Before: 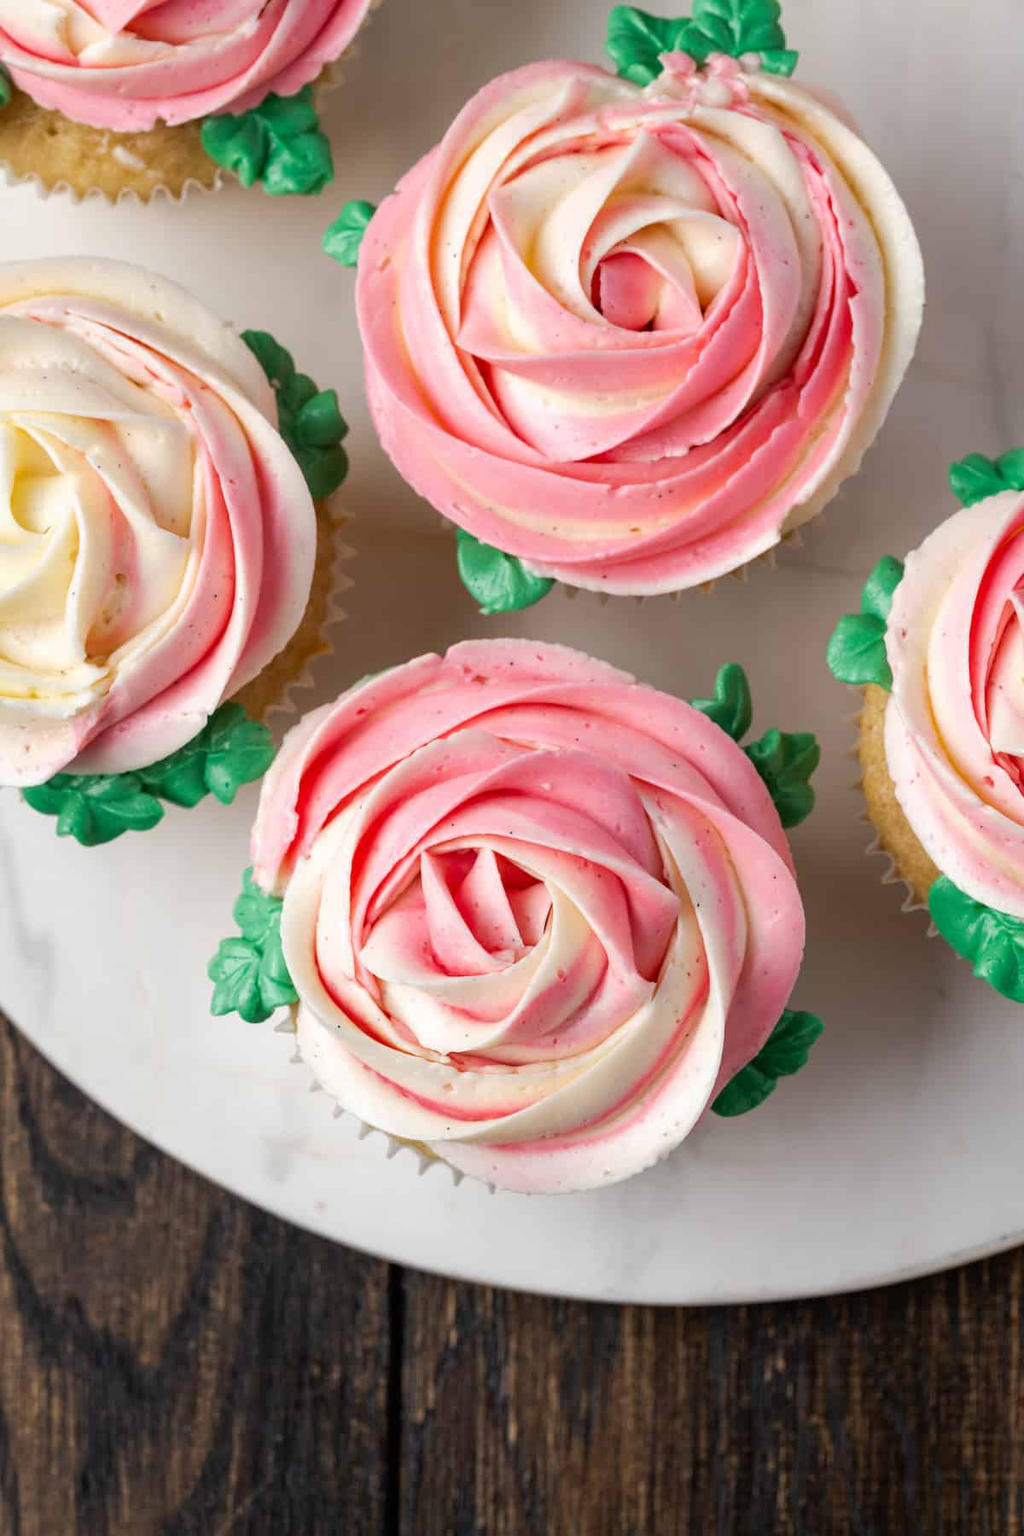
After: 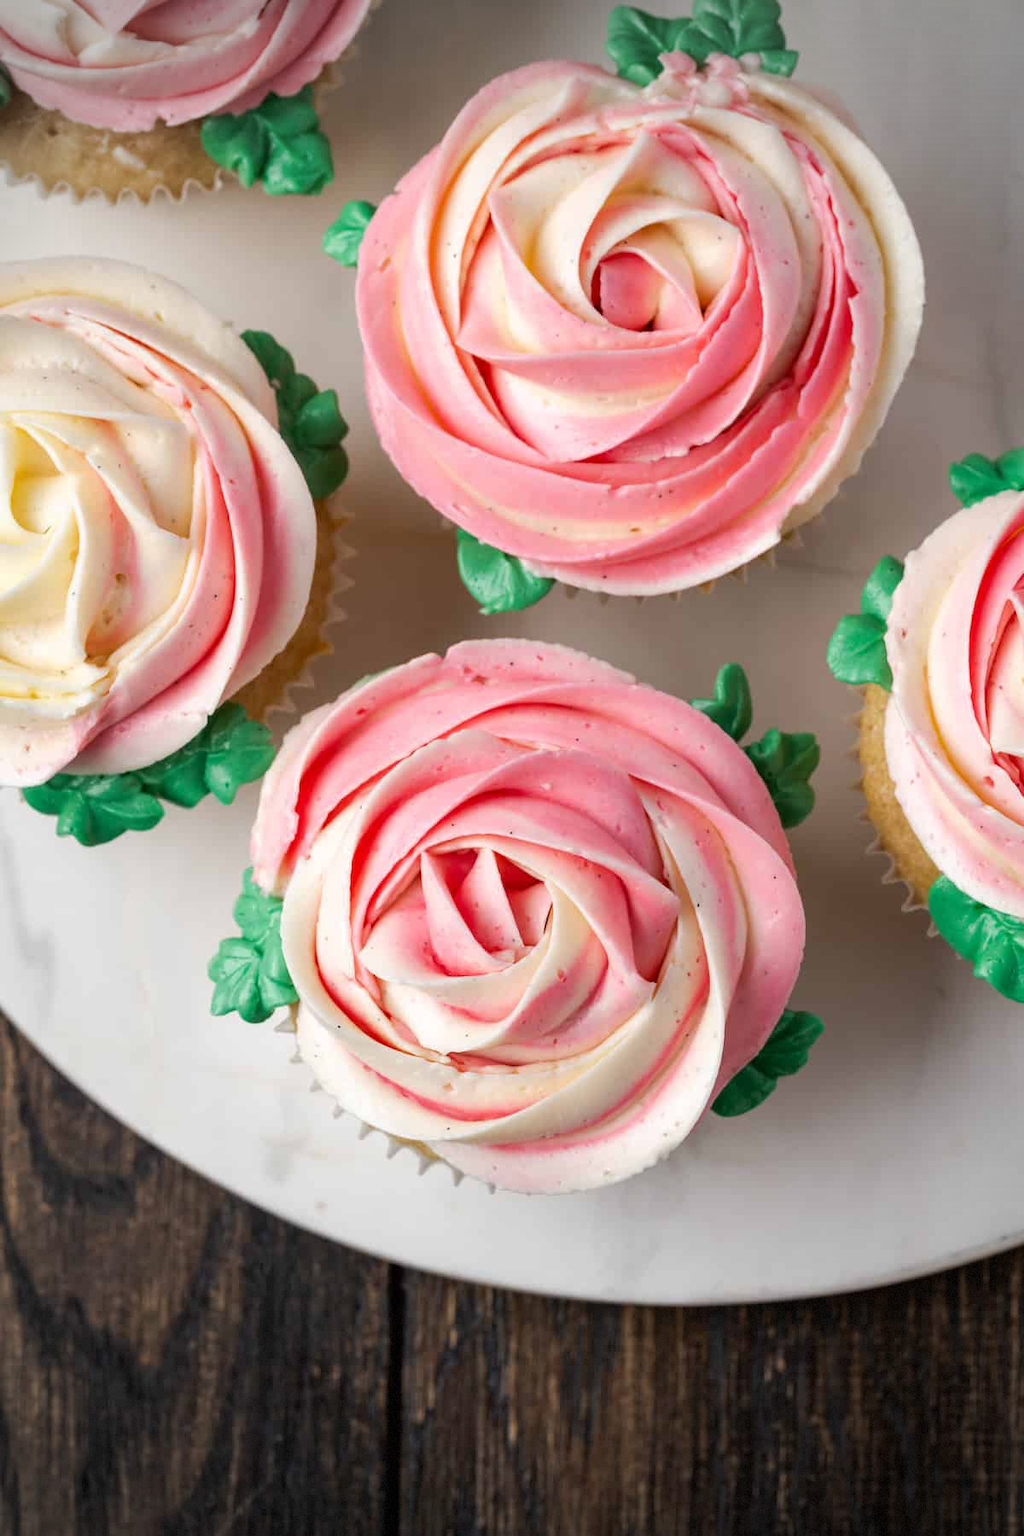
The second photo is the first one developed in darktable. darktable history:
vignetting: fall-off start 71.7%, dithering 8-bit output, unbound false
